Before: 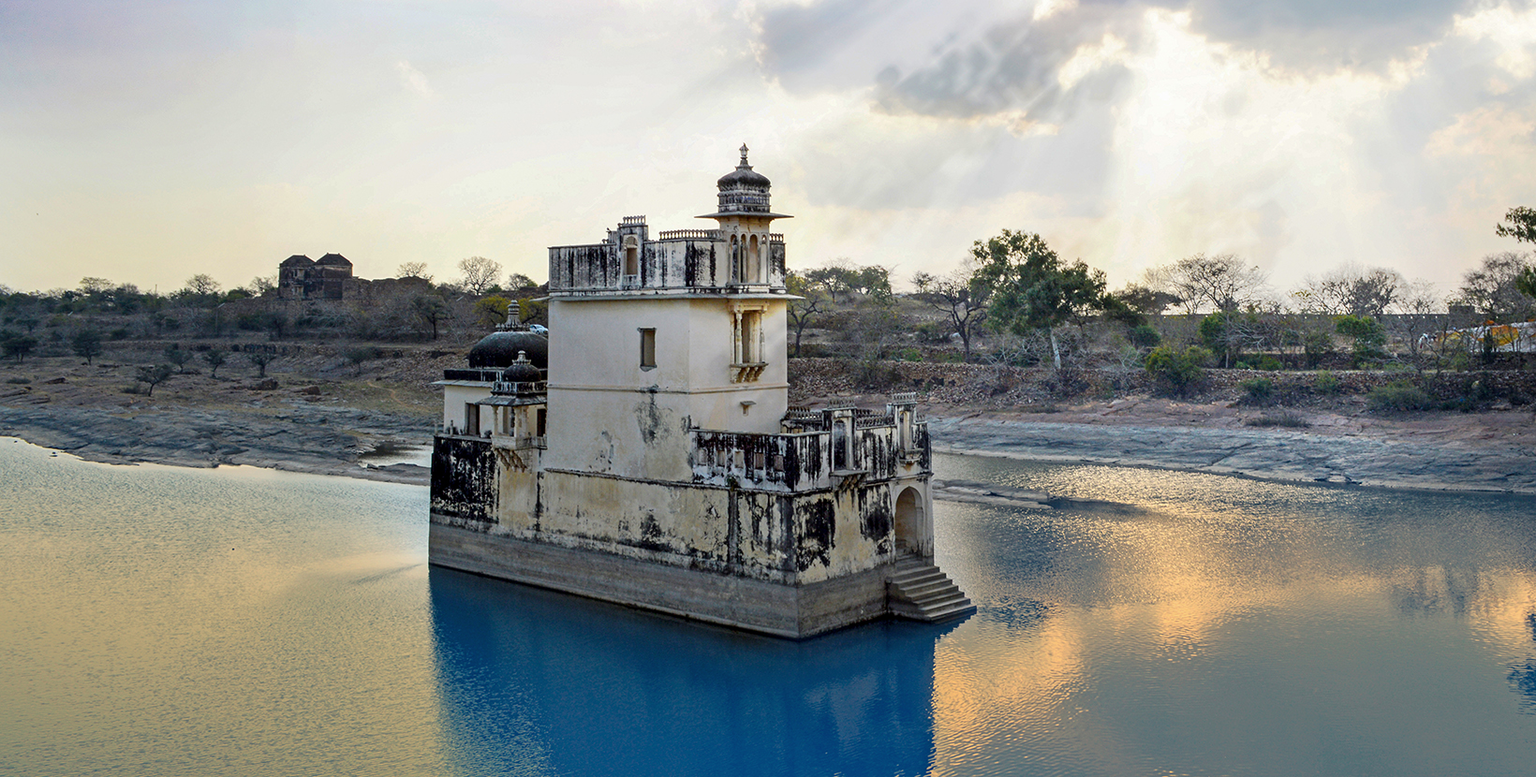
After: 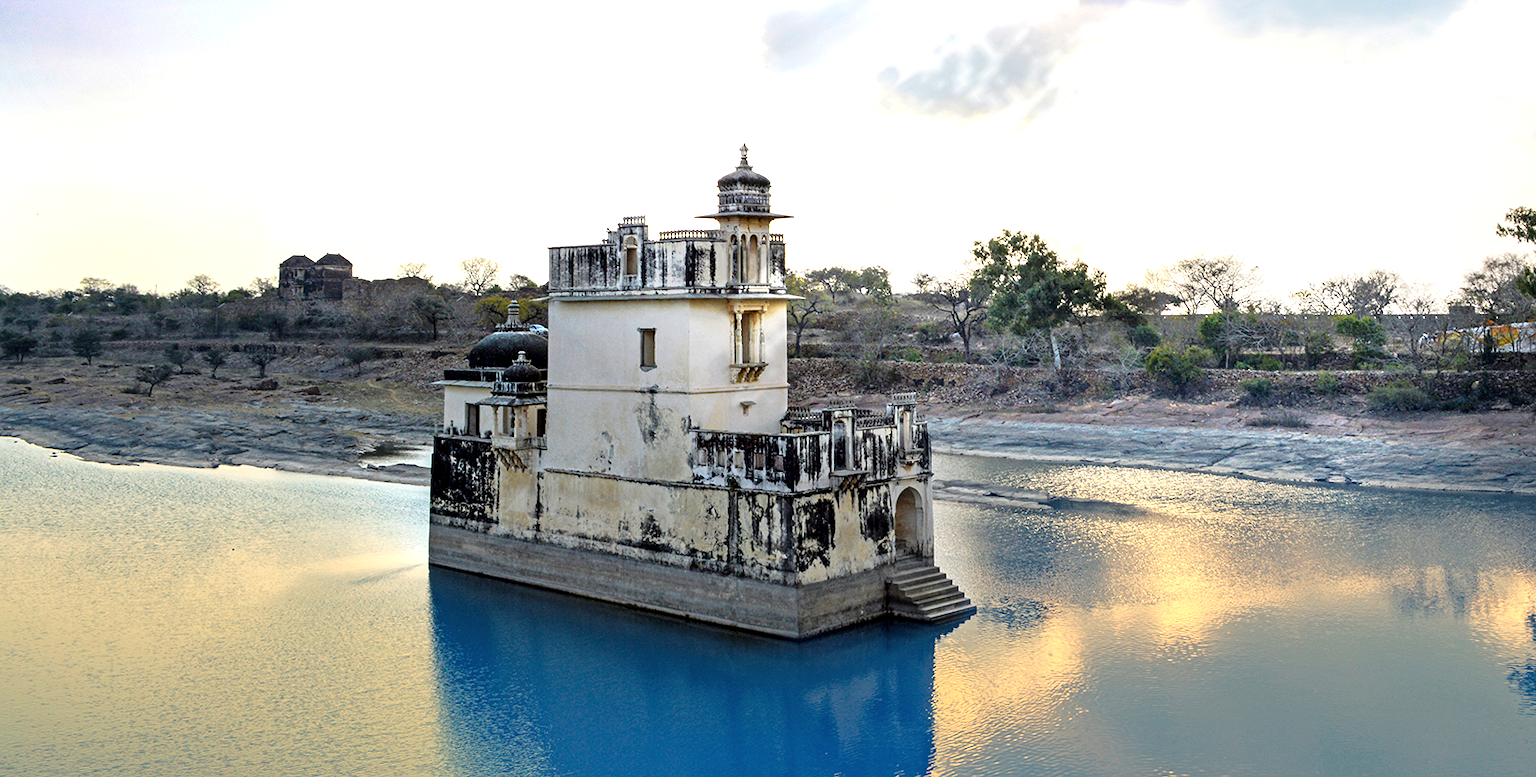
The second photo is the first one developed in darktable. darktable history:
color calibration: illuminant same as pipeline (D50), adaptation XYZ, x 0.346, y 0.357, temperature 5006.2 K
tone equalizer: -8 EV -0.749 EV, -7 EV -0.666 EV, -6 EV -0.634 EV, -5 EV -0.42 EV, -3 EV 0.391 EV, -2 EV 0.6 EV, -1 EV 0.675 EV, +0 EV 0.757 EV
